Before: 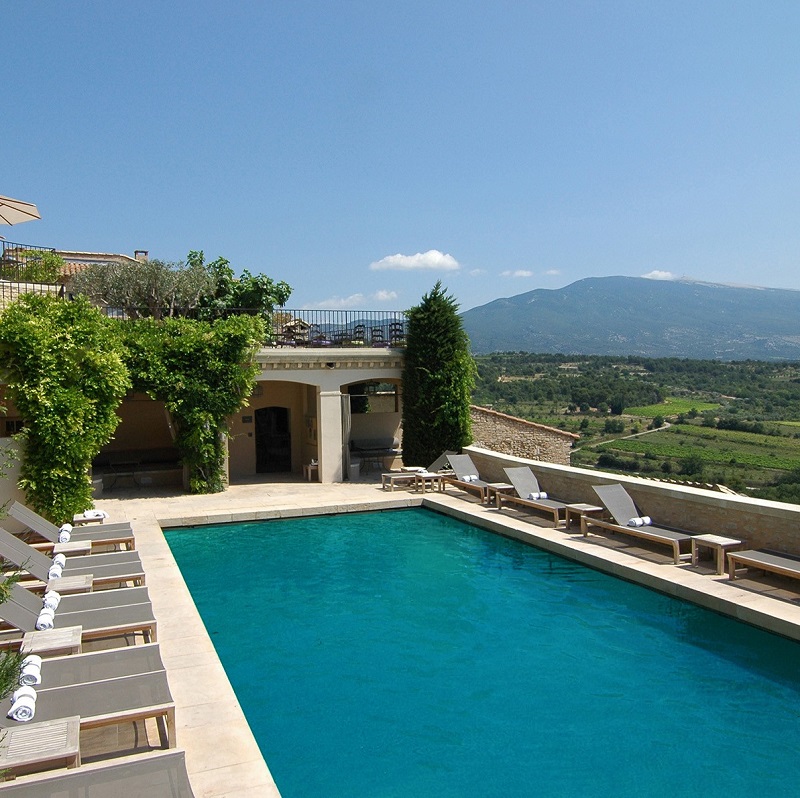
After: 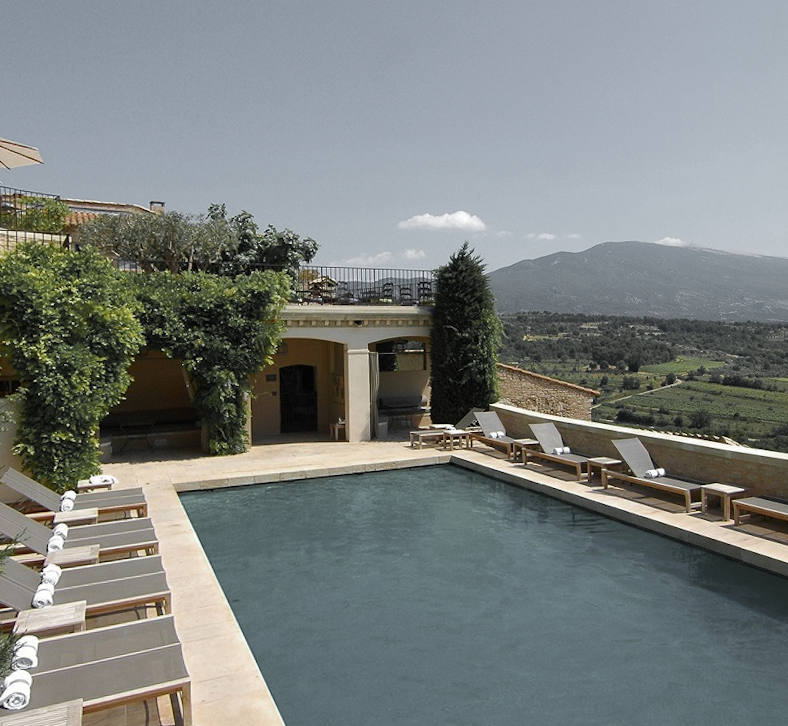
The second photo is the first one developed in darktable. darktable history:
color zones: curves: ch0 [(0.004, 0.388) (0.125, 0.392) (0.25, 0.404) (0.375, 0.5) (0.5, 0.5) (0.625, 0.5) (0.75, 0.5) (0.875, 0.5)]; ch1 [(0, 0.5) (0.125, 0.5) (0.25, 0.5) (0.375, 0.124) (0.524, 0.124) (0.645, 0.128) (0.789, 0.132) (0.914, 0.096) (0.998, 0.068)]
rotate and perspective: rotation -0.013°, lens shift (vertical) -0.027, lens shift (horizontal) 0.178, crop left 0.016, crop right 0.989, crop top 0.082, crop bottom 0.918
exposure: compensate highlight preservation false
